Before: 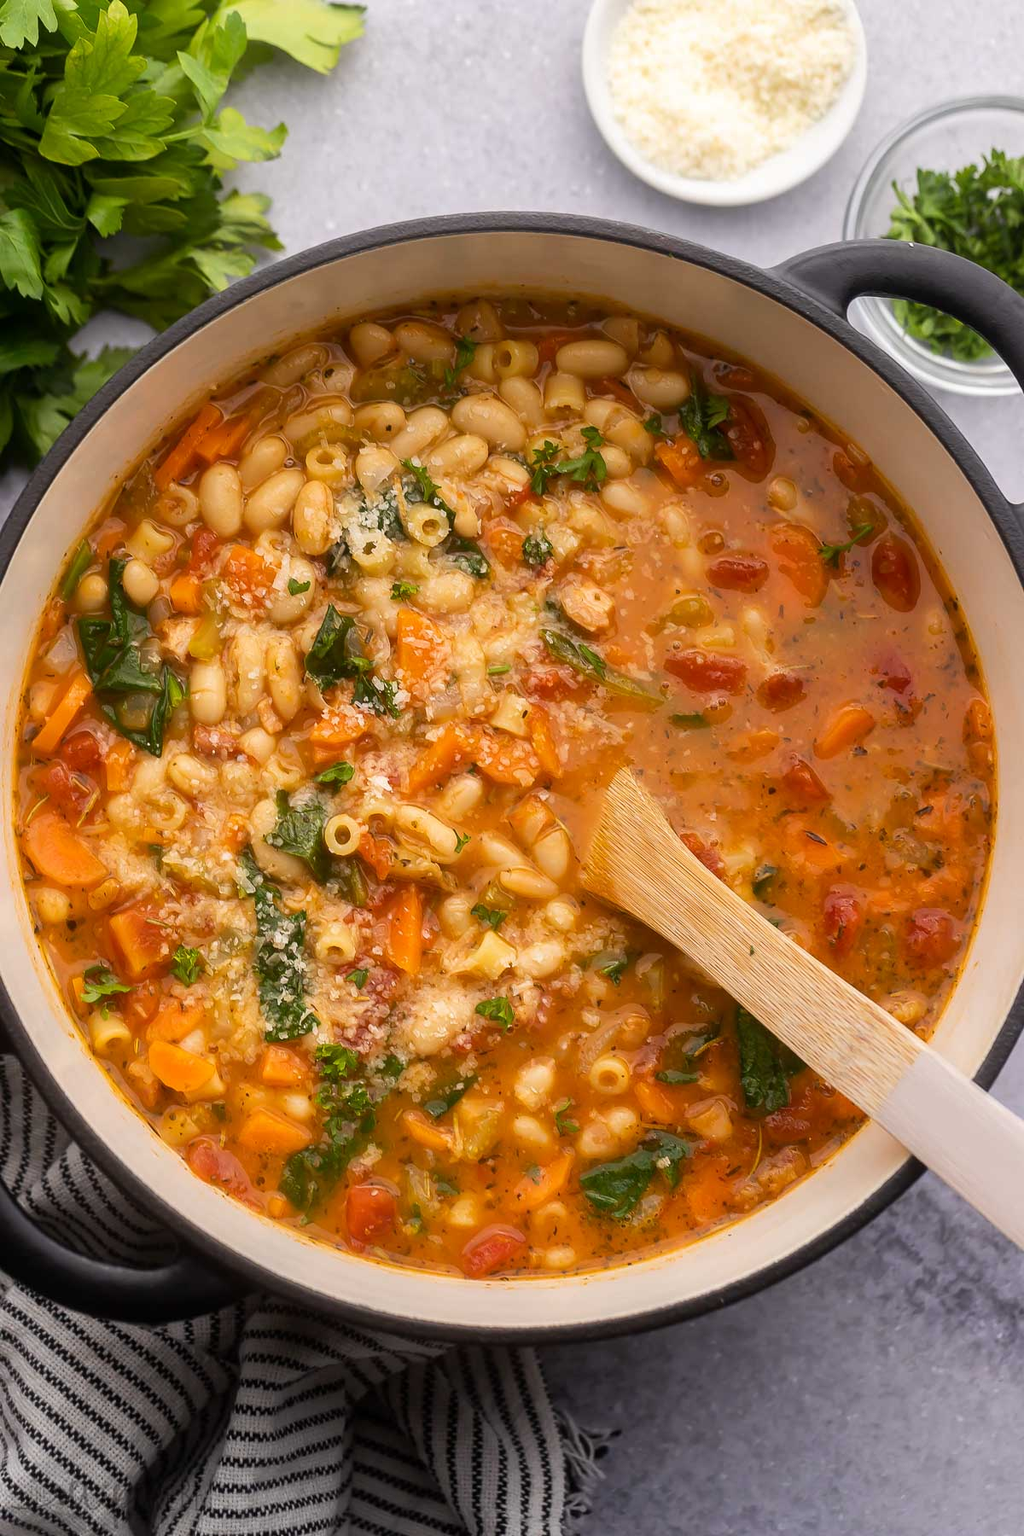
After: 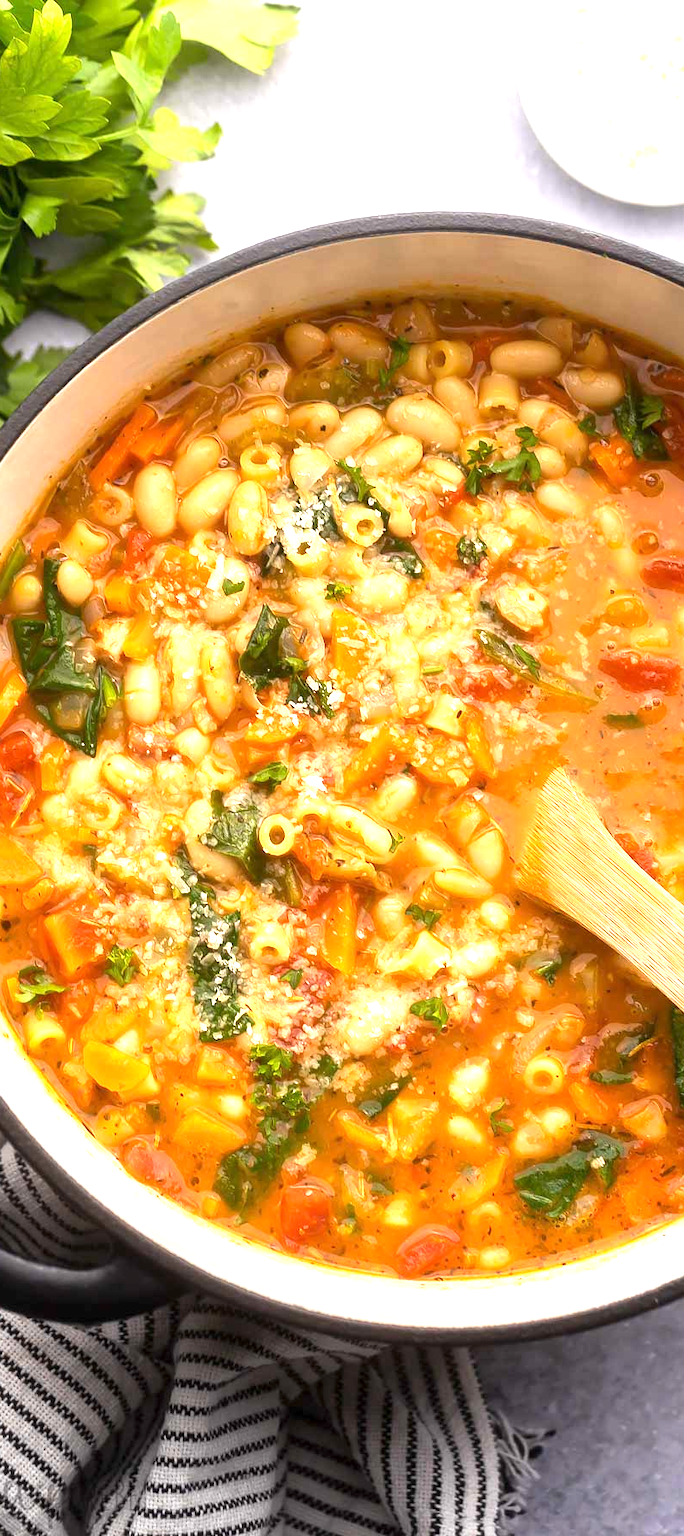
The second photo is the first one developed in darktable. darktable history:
exposure: exposure 1.208 EV, compensate highlight preservation false
crop and rotate: left 6.493%, right 26.63%
tone equalizer: on, module defaults
